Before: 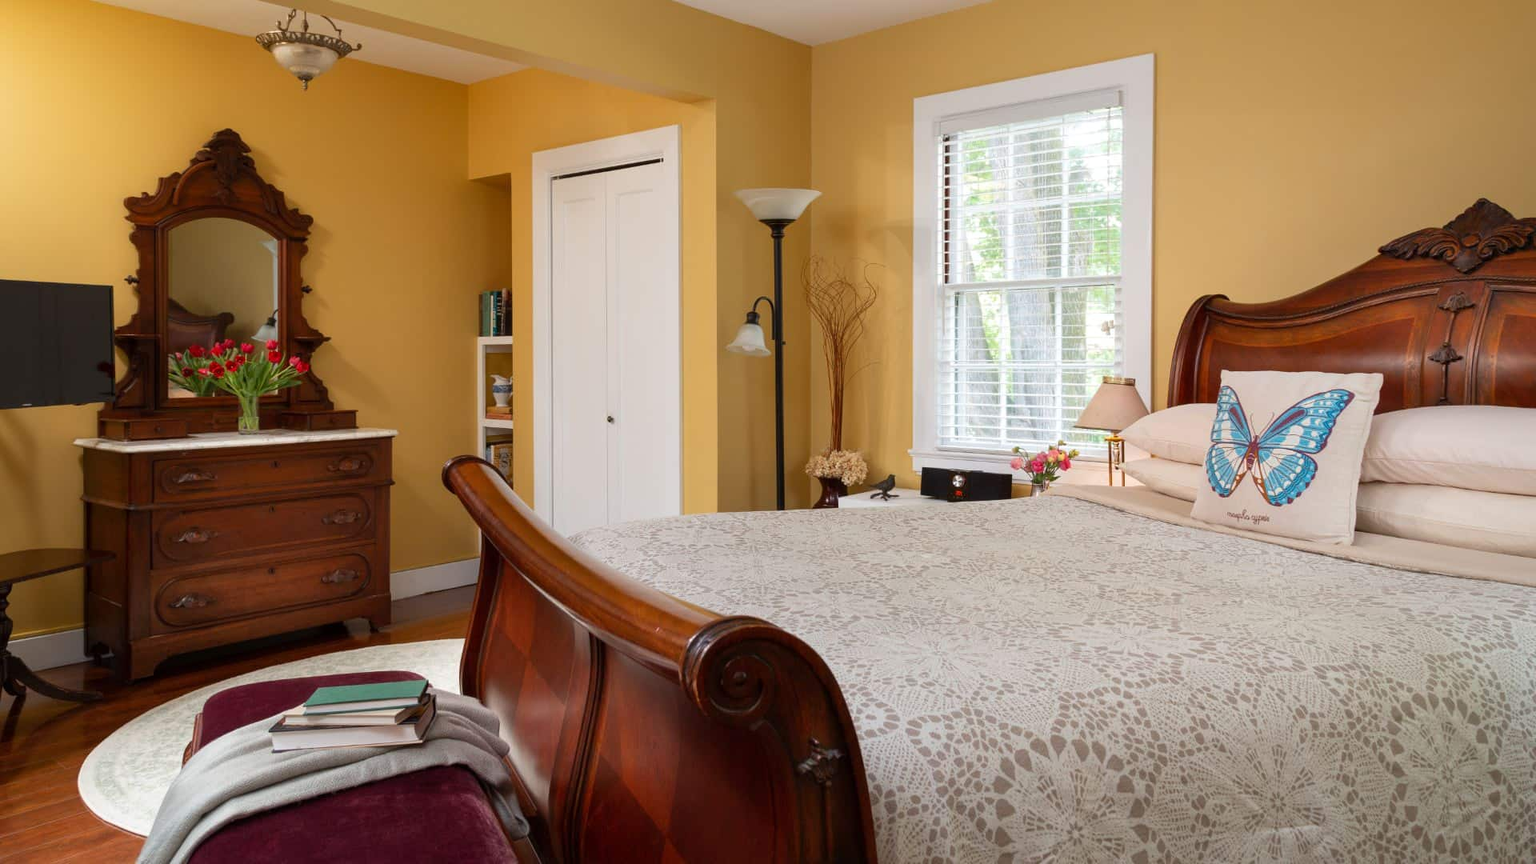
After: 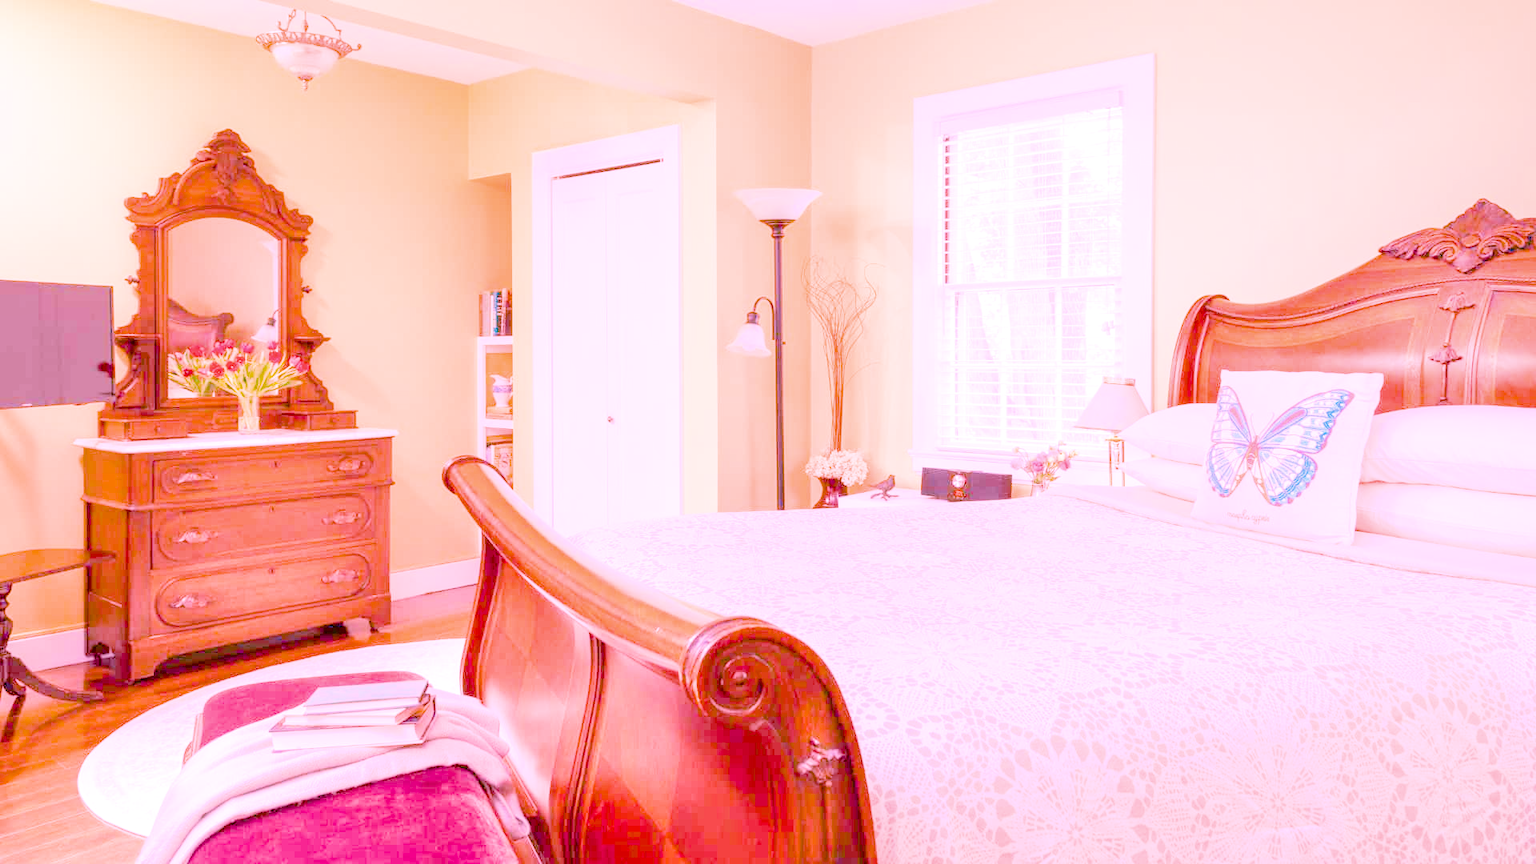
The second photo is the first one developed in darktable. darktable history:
highlight reconstruction: method clip highlights, iterations 1, diameter of reconstruction 64 px
exposure: black level correction 0, exposure 0.7 EV, compensate exposure bias true, compensate highlight preservation false
local contrast: on, module defaults
color balance rgb: linear chroma grading › shadows -2.2%, linear chroma grading › highlights -15%, linear chroma grading › global chroma -10%, linear chroma grading › mid-tones -10%, perceptual saturation grading › global saturation 45%, perceptual saturation grading › highlights -50%, perceptual saturation grading › shadows 30%, perceptual brilliance grading › global brilliance 18%, global vibrance 45%
filmic rgb: black relative exposure -7.65 EV, white relative exposure 4.56 EV, hardness 3.61, color science v6 (2022)
tone equalizer: on, module defaults
white balance: red 2.004, blue 1.654
